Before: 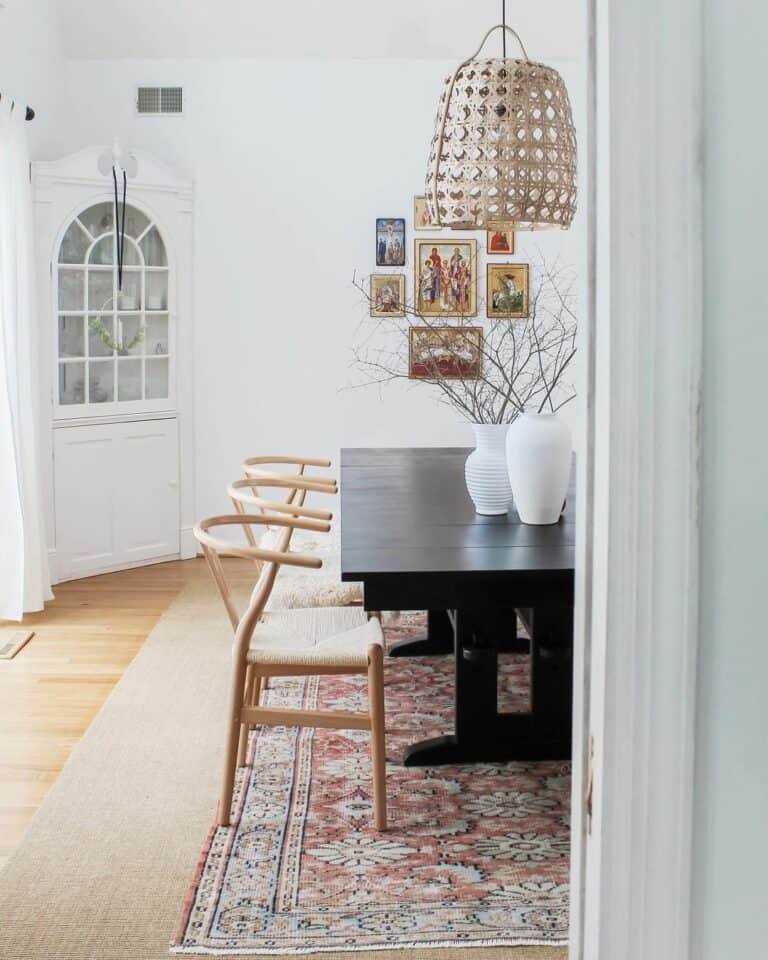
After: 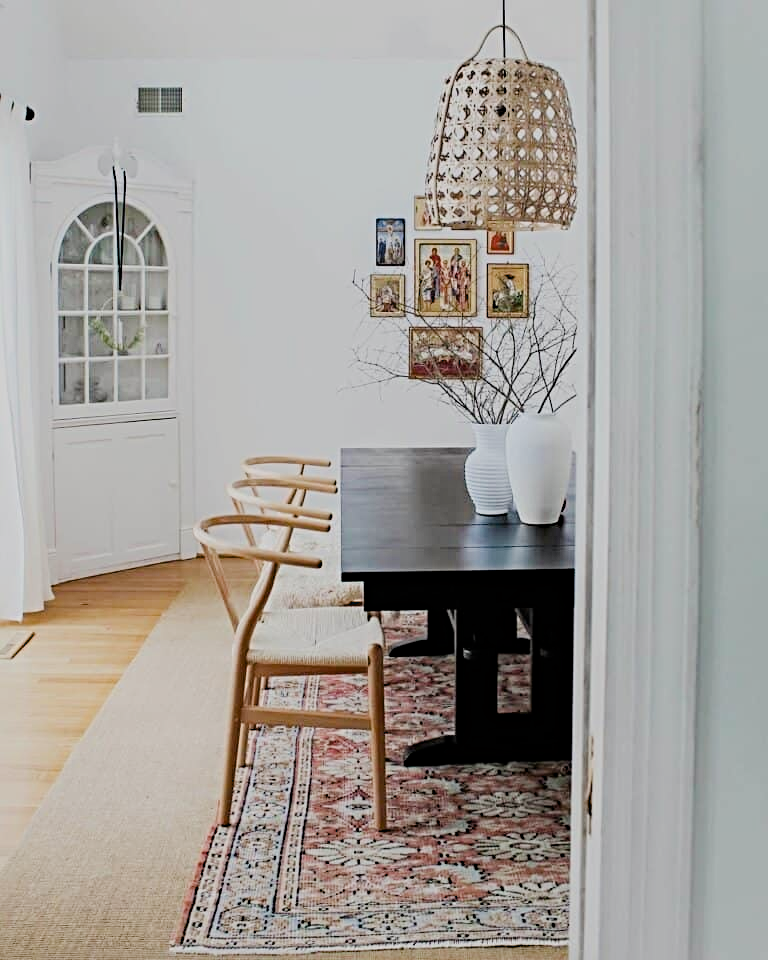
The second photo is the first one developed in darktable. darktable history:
filmic rgb: black relative exposure -7.65 EV, white relative exposure 4.56 EV, threshold 2.95 EV, hardness 3.61, enable highlight reconstruction true
levels: black 0.023%
sharpen: radius 3.955
haze removal: strength 0.41, distance 0.218, adaptive false
